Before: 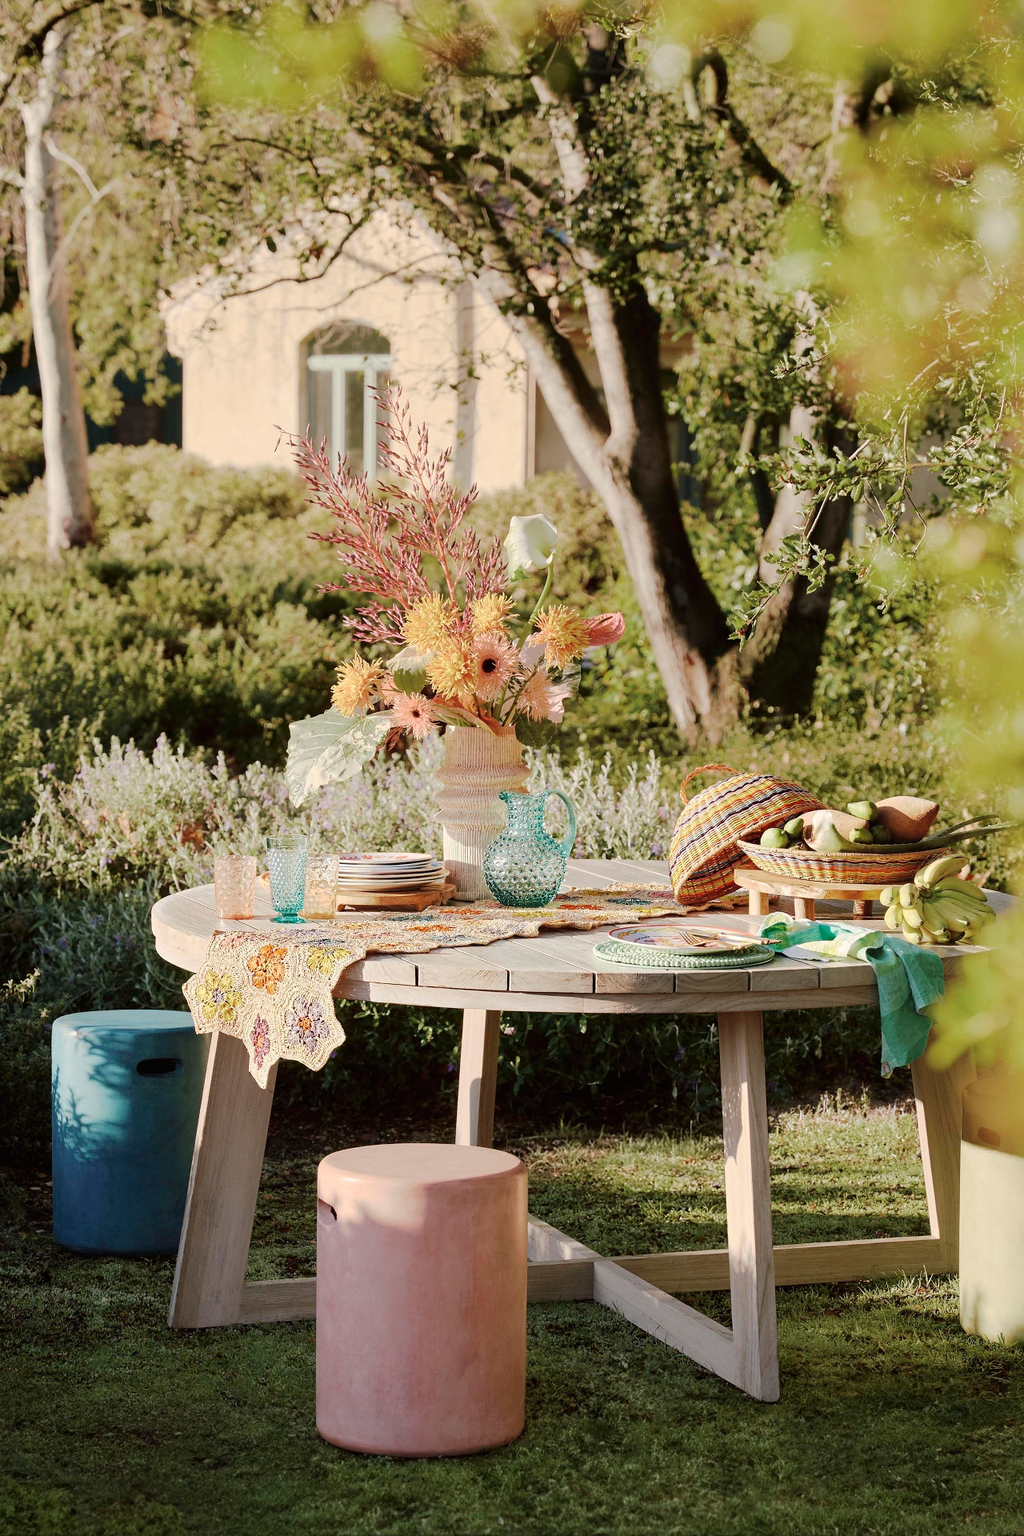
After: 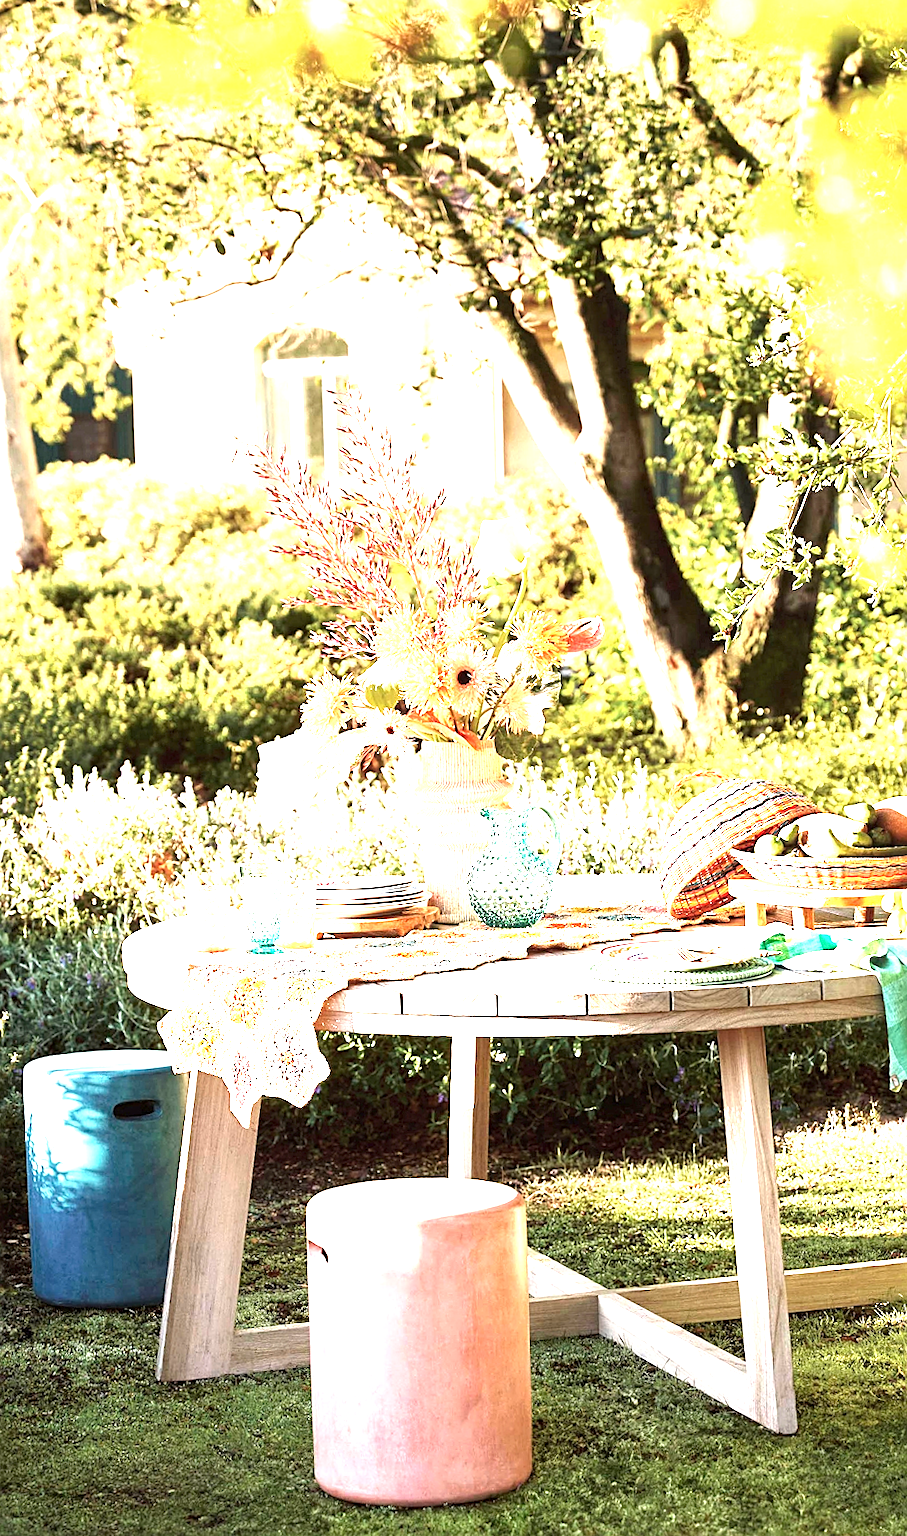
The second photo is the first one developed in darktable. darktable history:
exposure: black level correction 0, exposure 2.138 EV, compensate exposure bias true, compensate highlight preservation false
rotate and perspective: rotation -1.24°, automatic cropping off
crop and rotate: angle 1°, left 4.281%, top 0.642%, right 11.383%, bottom 2.486%
local contrast: highlights 100%, shadows 100%, detail 131%, midtone range 0.2
sharpen: on, module defaults
